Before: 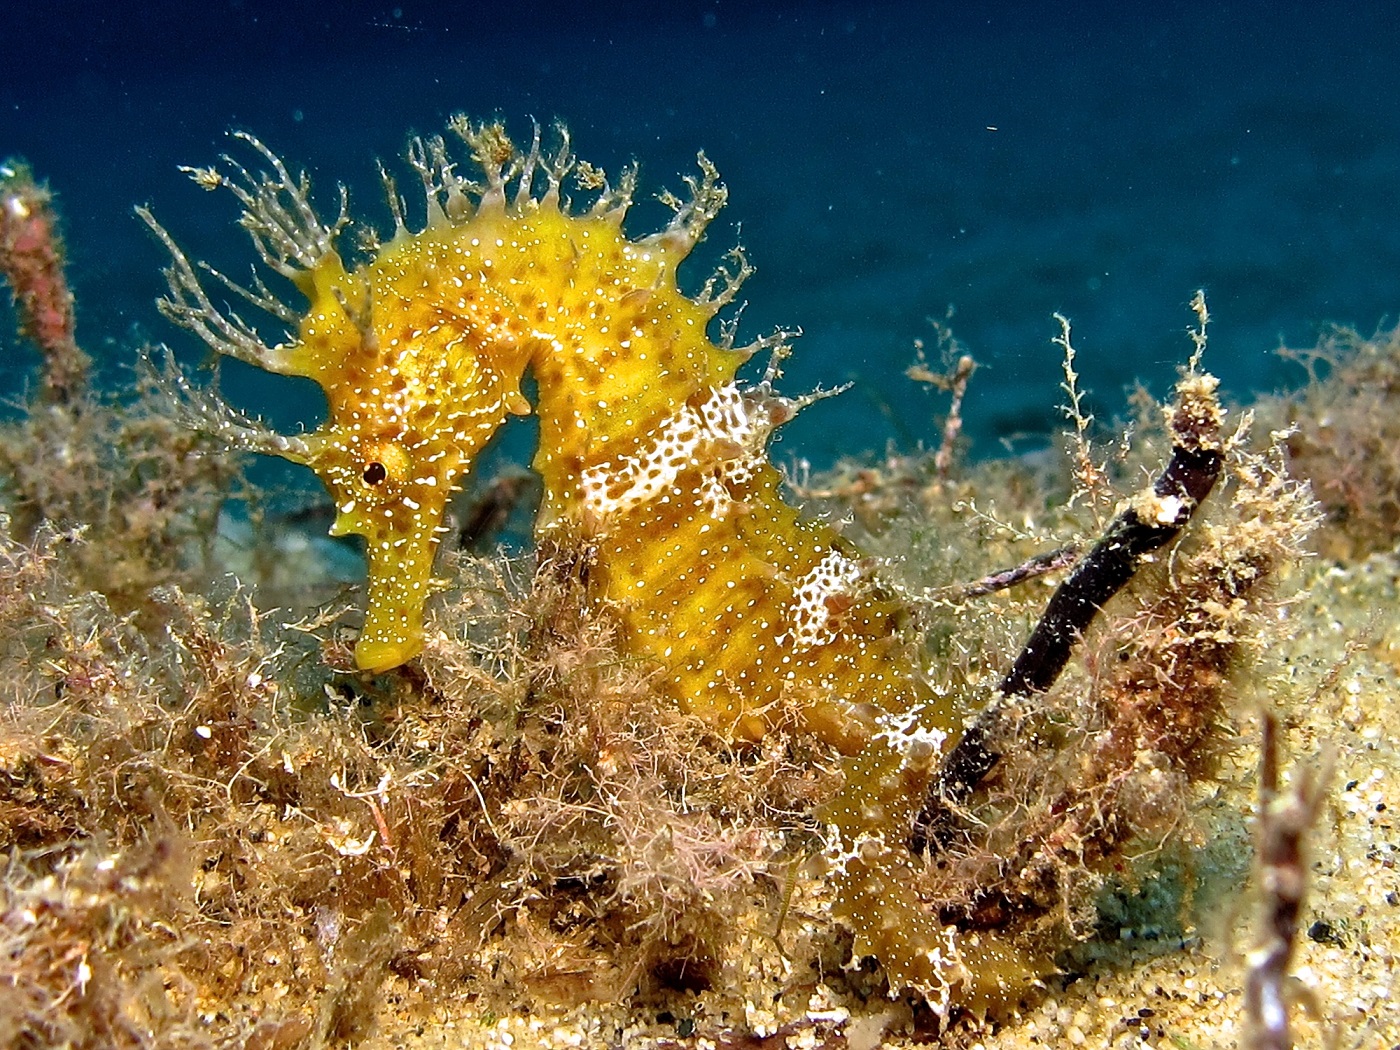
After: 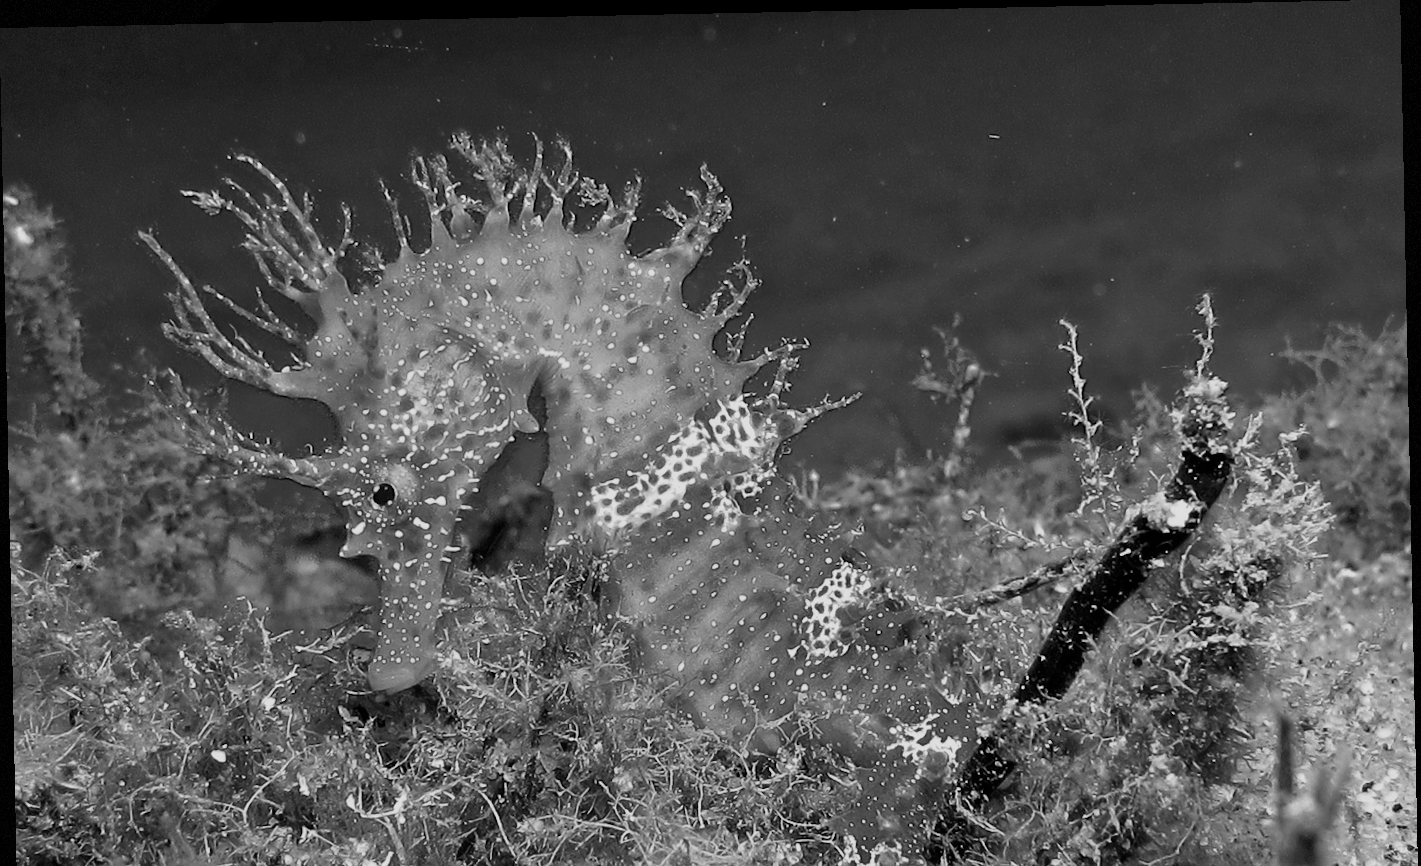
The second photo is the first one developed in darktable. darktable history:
color correction: saturation 0.8
rotate and perspective: rotation -1.17°, automatic cropping off
monochrome: a 26.22, b 42.67, size 0.8
color calibration: output gray [0.23, 0.37, 0.4, 0], gray › normalize channels true, illuminant same as pipeline (D50), adaptation XYZ, x 0.346, y 0.359, gamut compression 0
vignetting: fall-off start 97.28%, fall-off radius 79%, brightness -0.462, saturation -0.3, width/height ratio 1.114, dithering 8-bit output, unbound false
crop: bottom 19.644%
